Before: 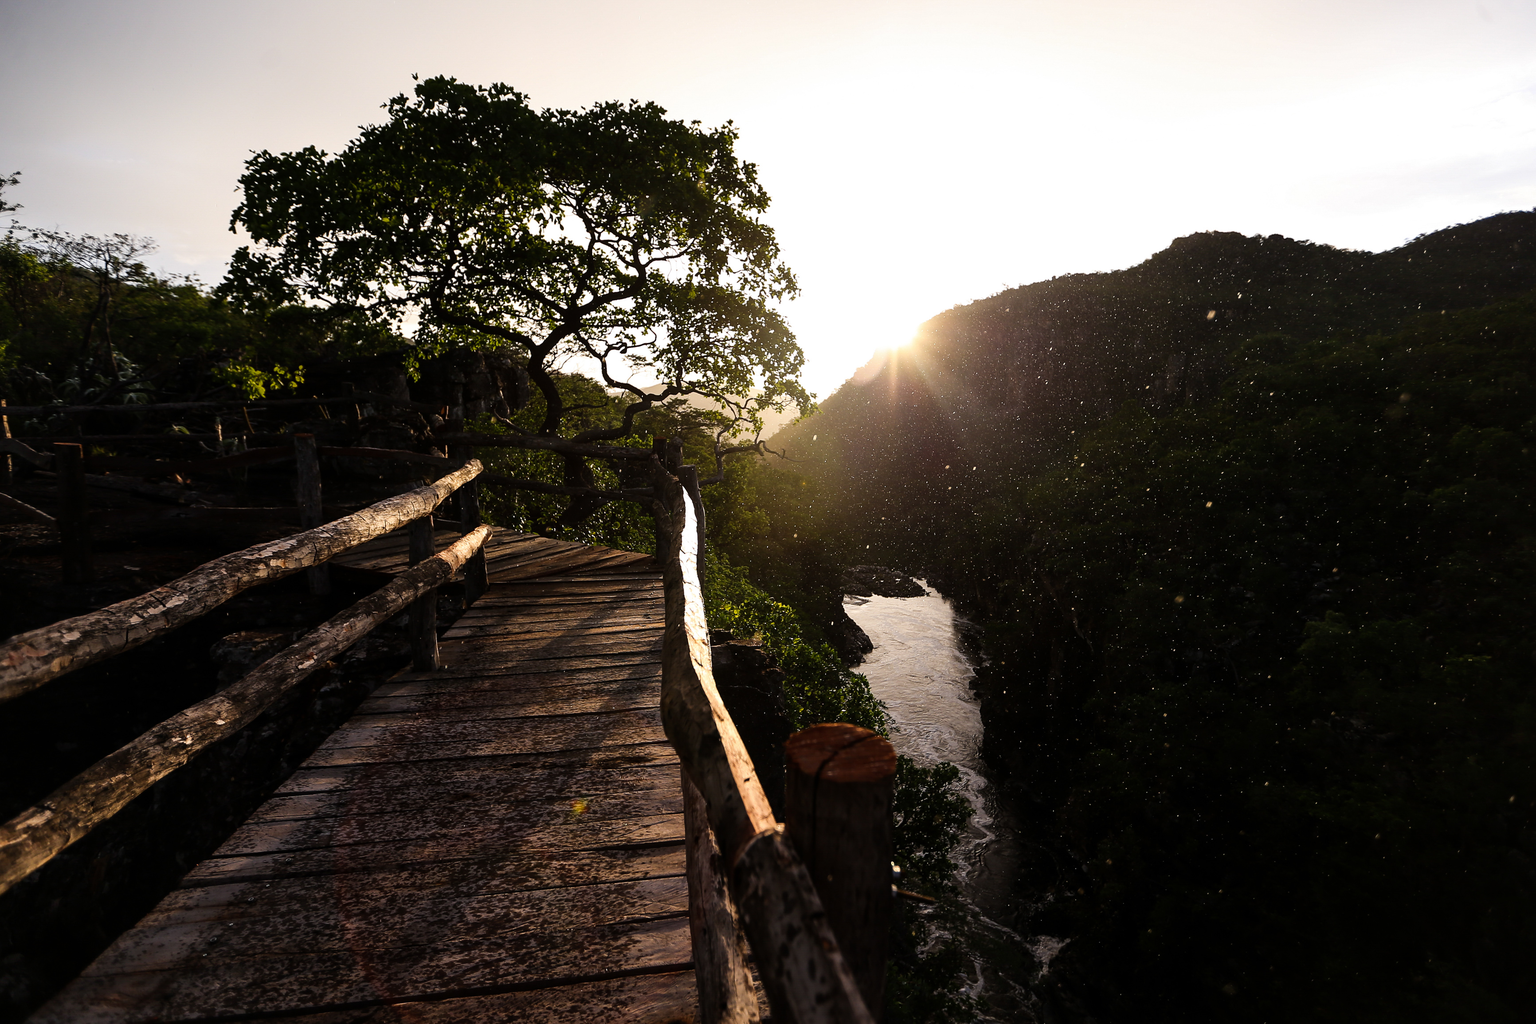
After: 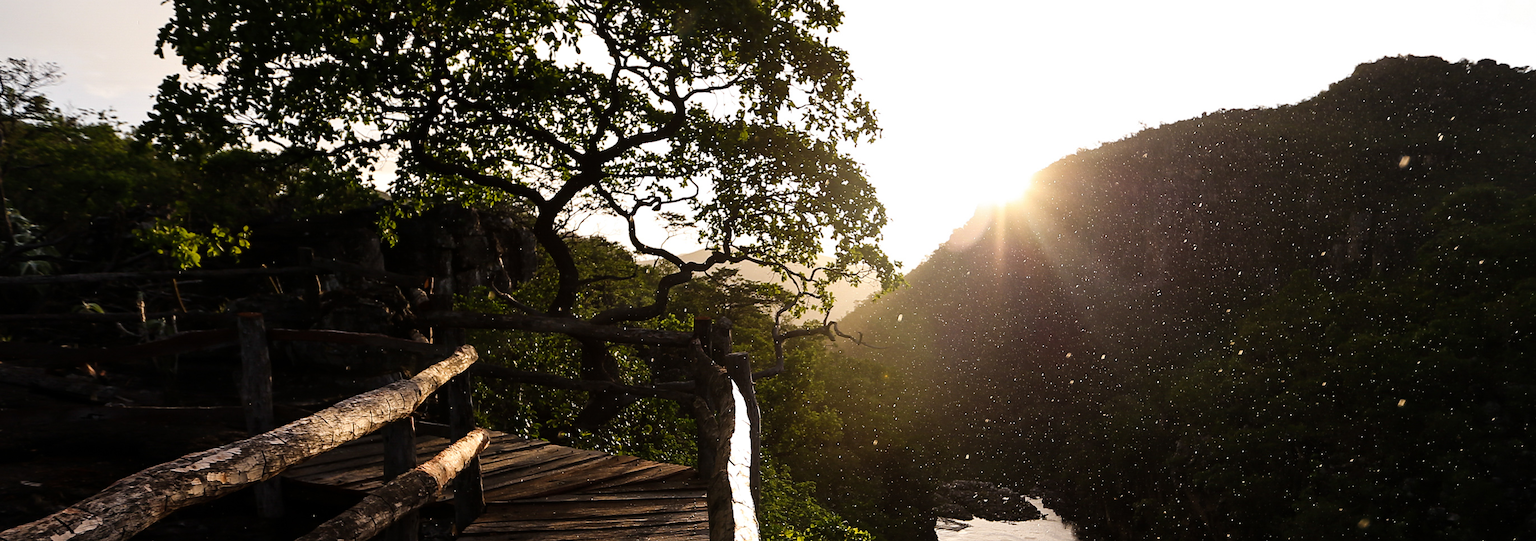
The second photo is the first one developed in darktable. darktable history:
crop: left 7.036%, top 18.398%, right 14.379%, bottom 40.043%
tone equalizer: on, module defaults
